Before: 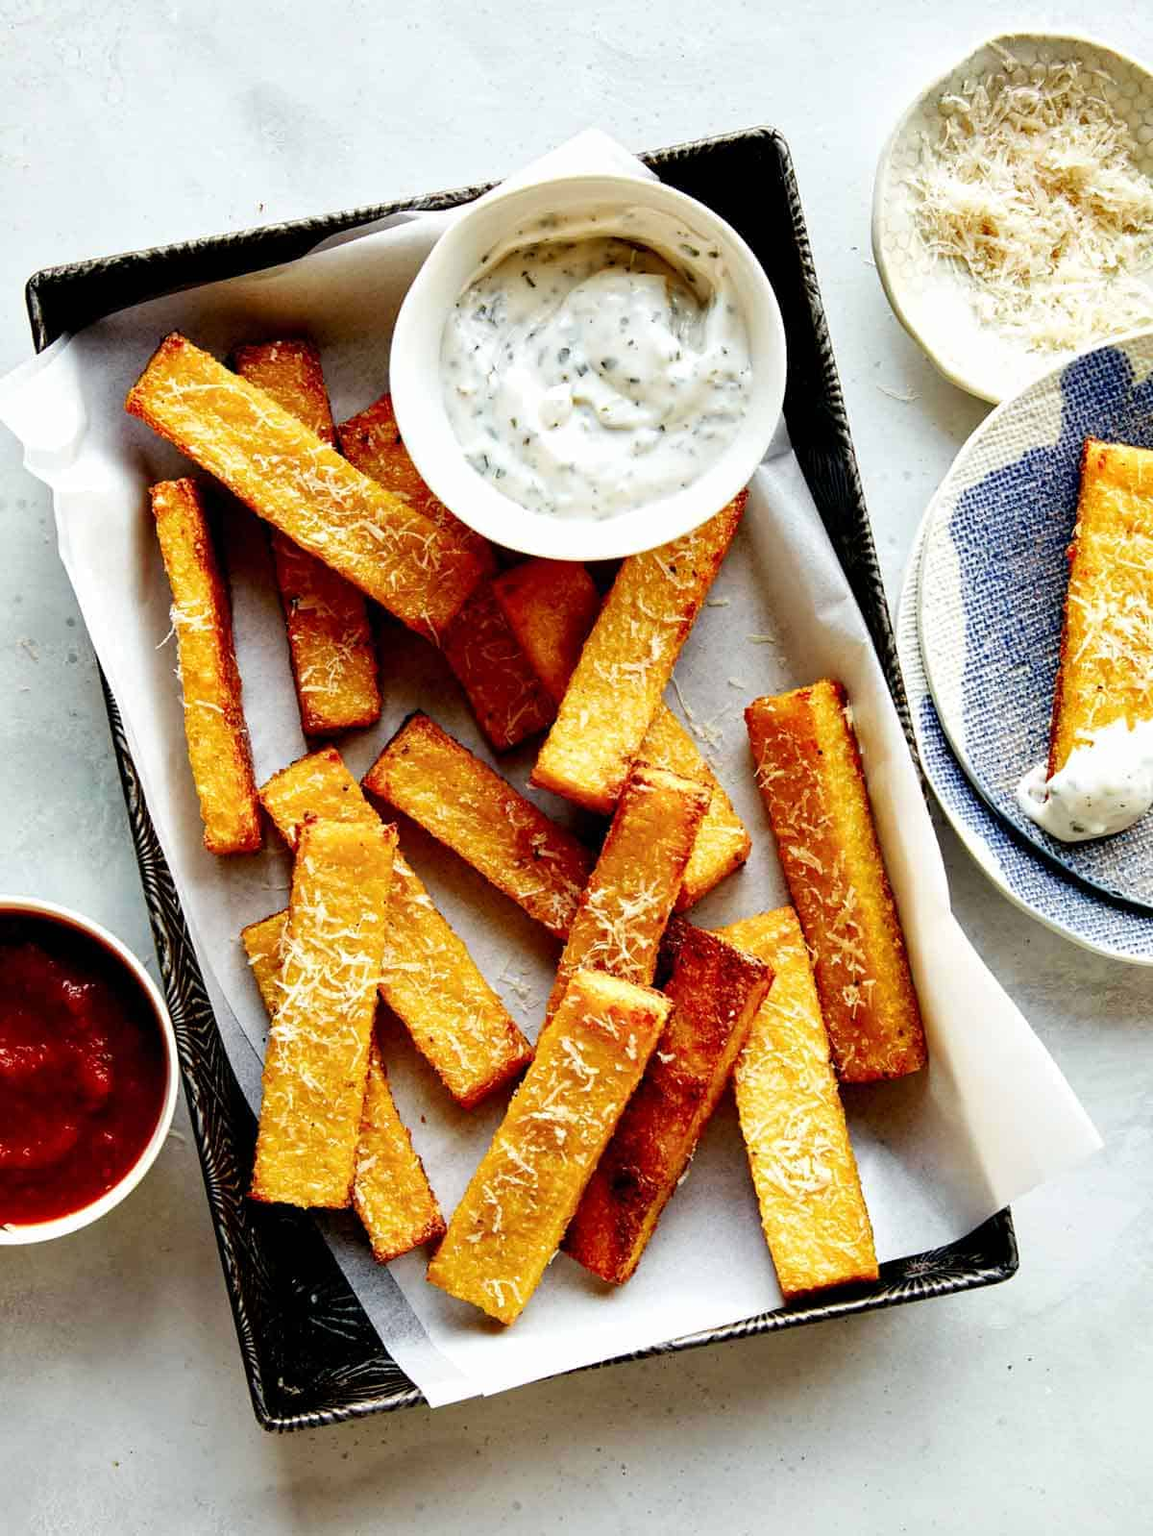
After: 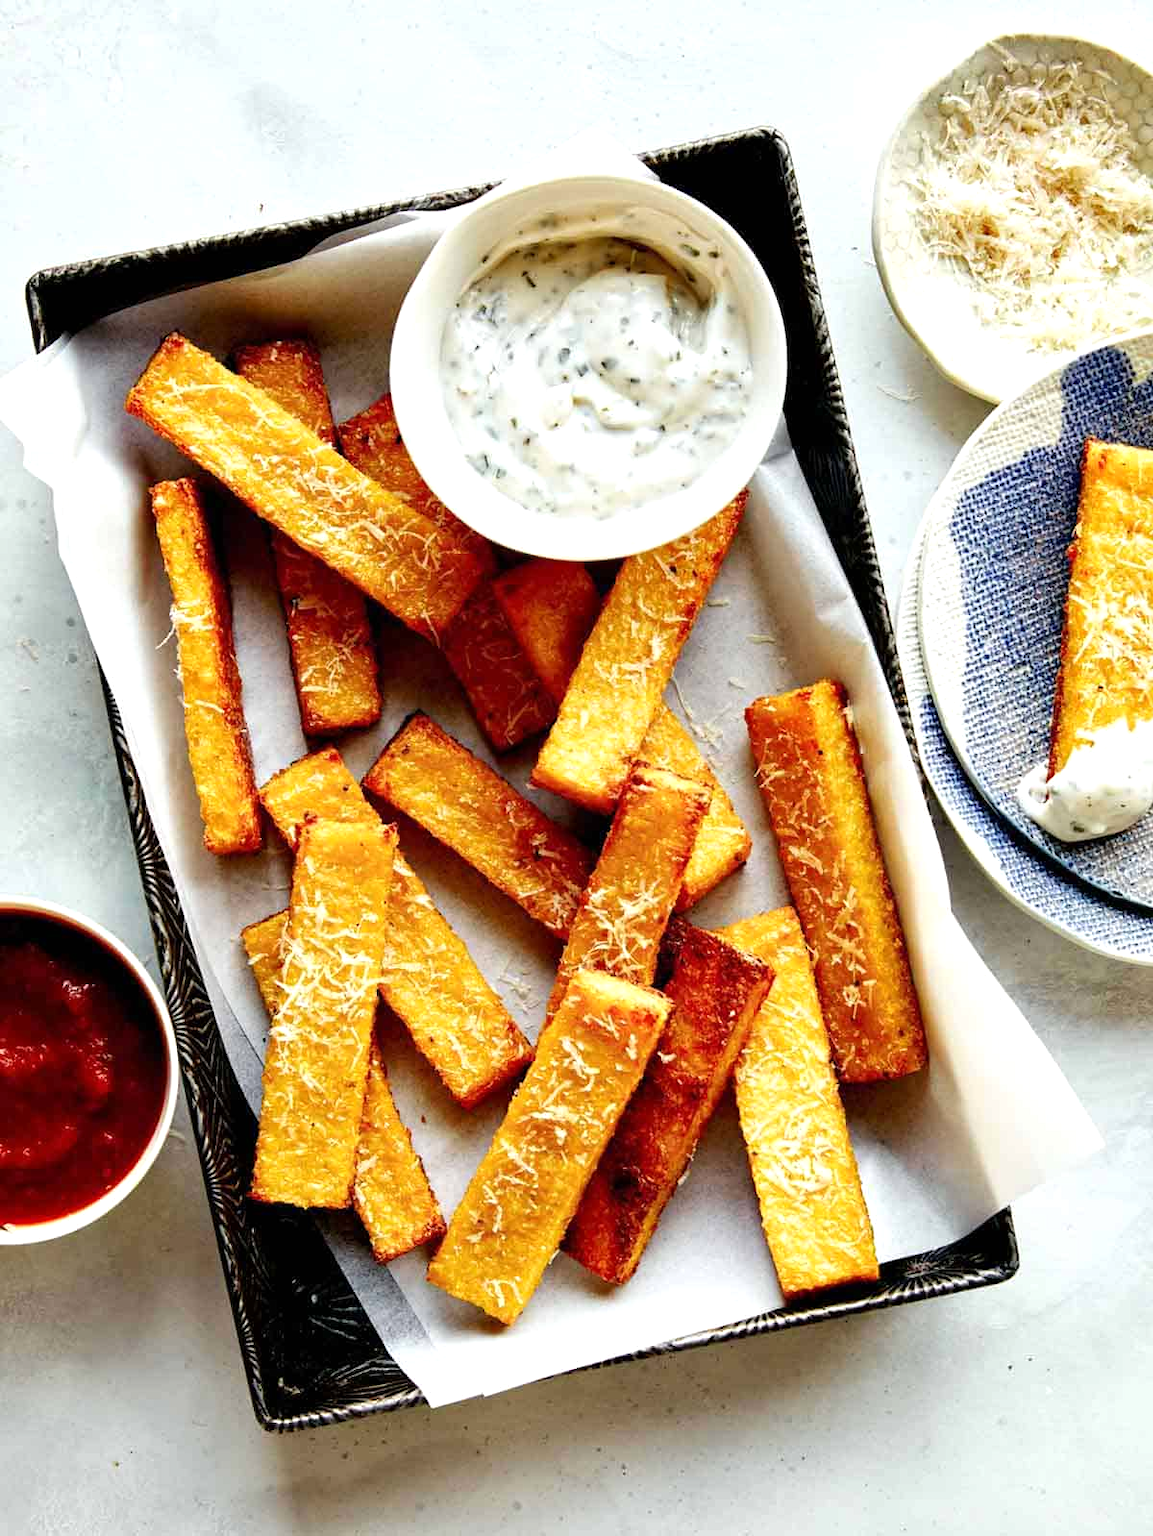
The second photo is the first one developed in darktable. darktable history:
exposure: exposure 0.208 EV, compensate highlight preservation false
